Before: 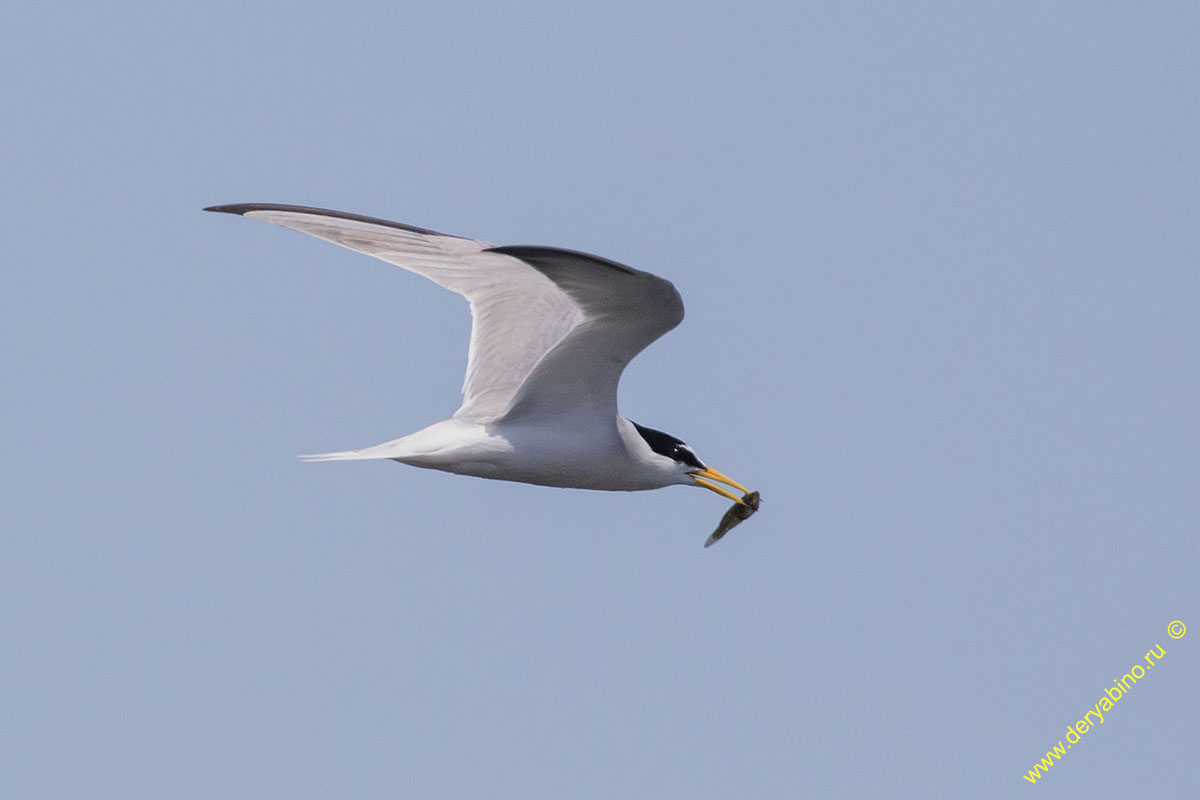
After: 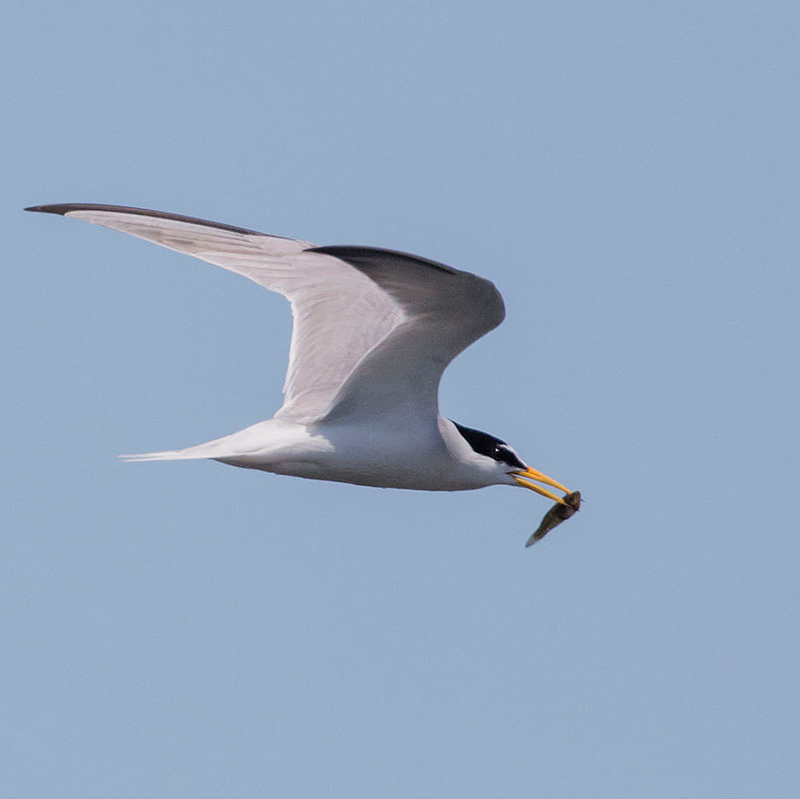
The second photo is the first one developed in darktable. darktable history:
crop and rotate: left 14.932%, right 18.344%
